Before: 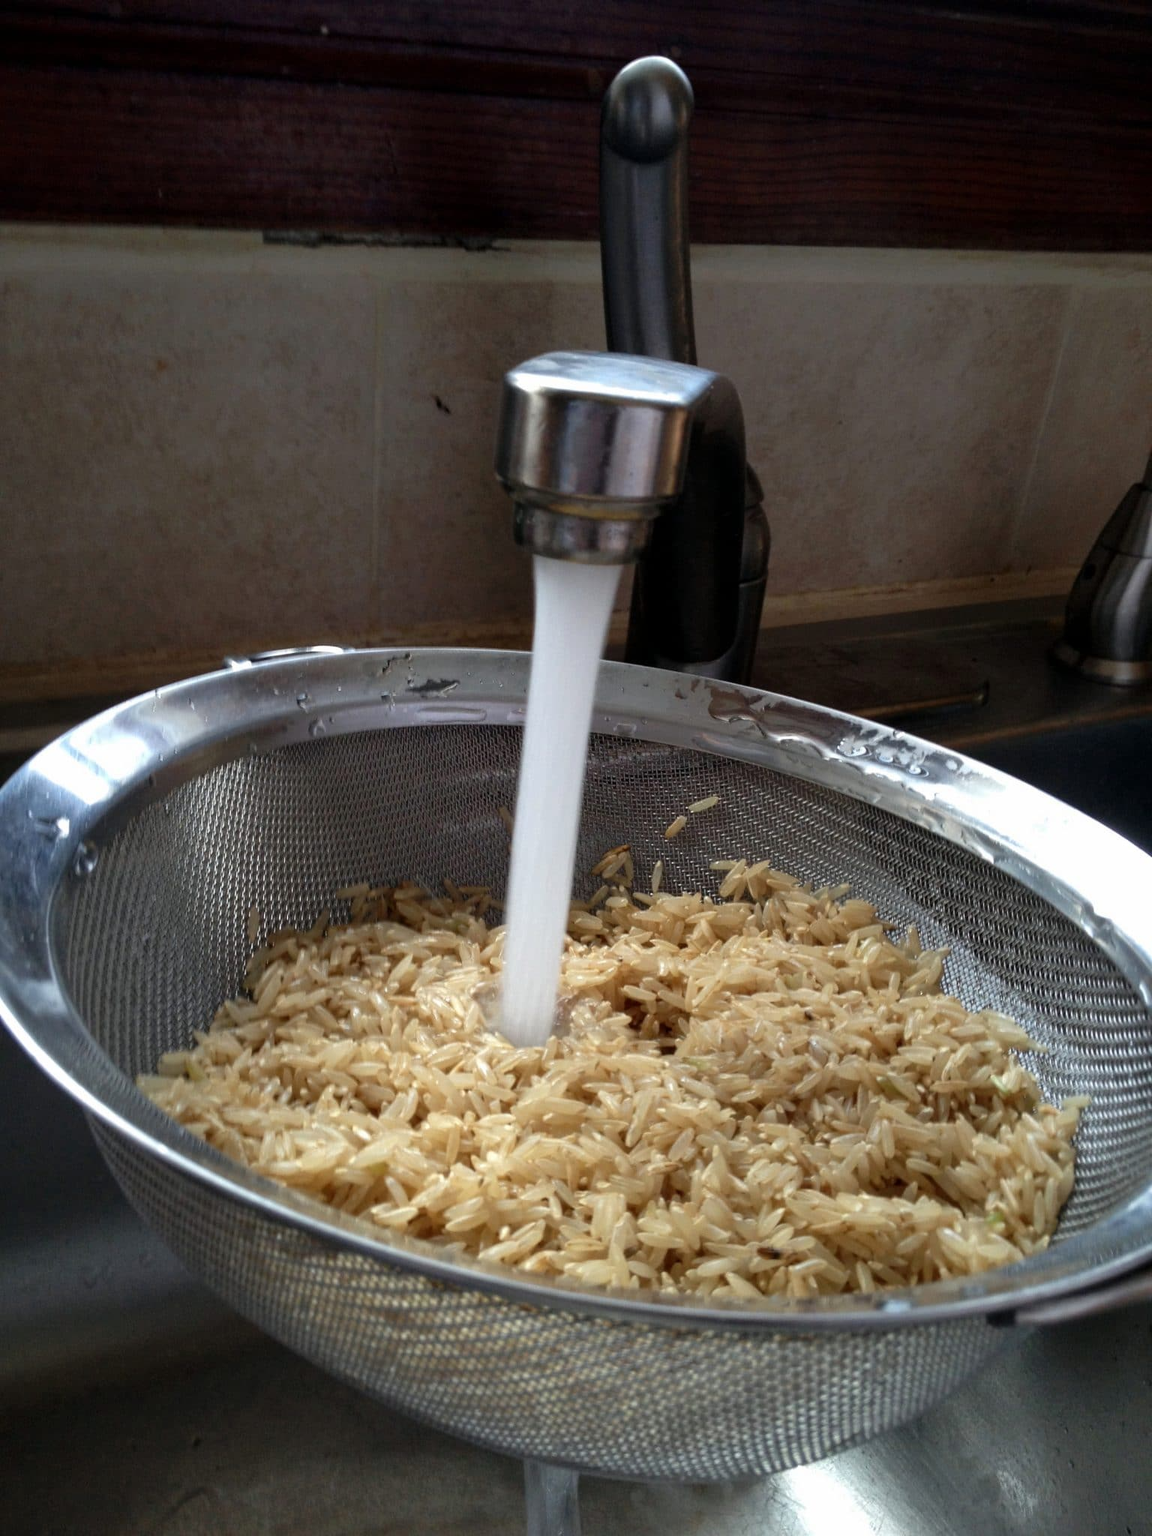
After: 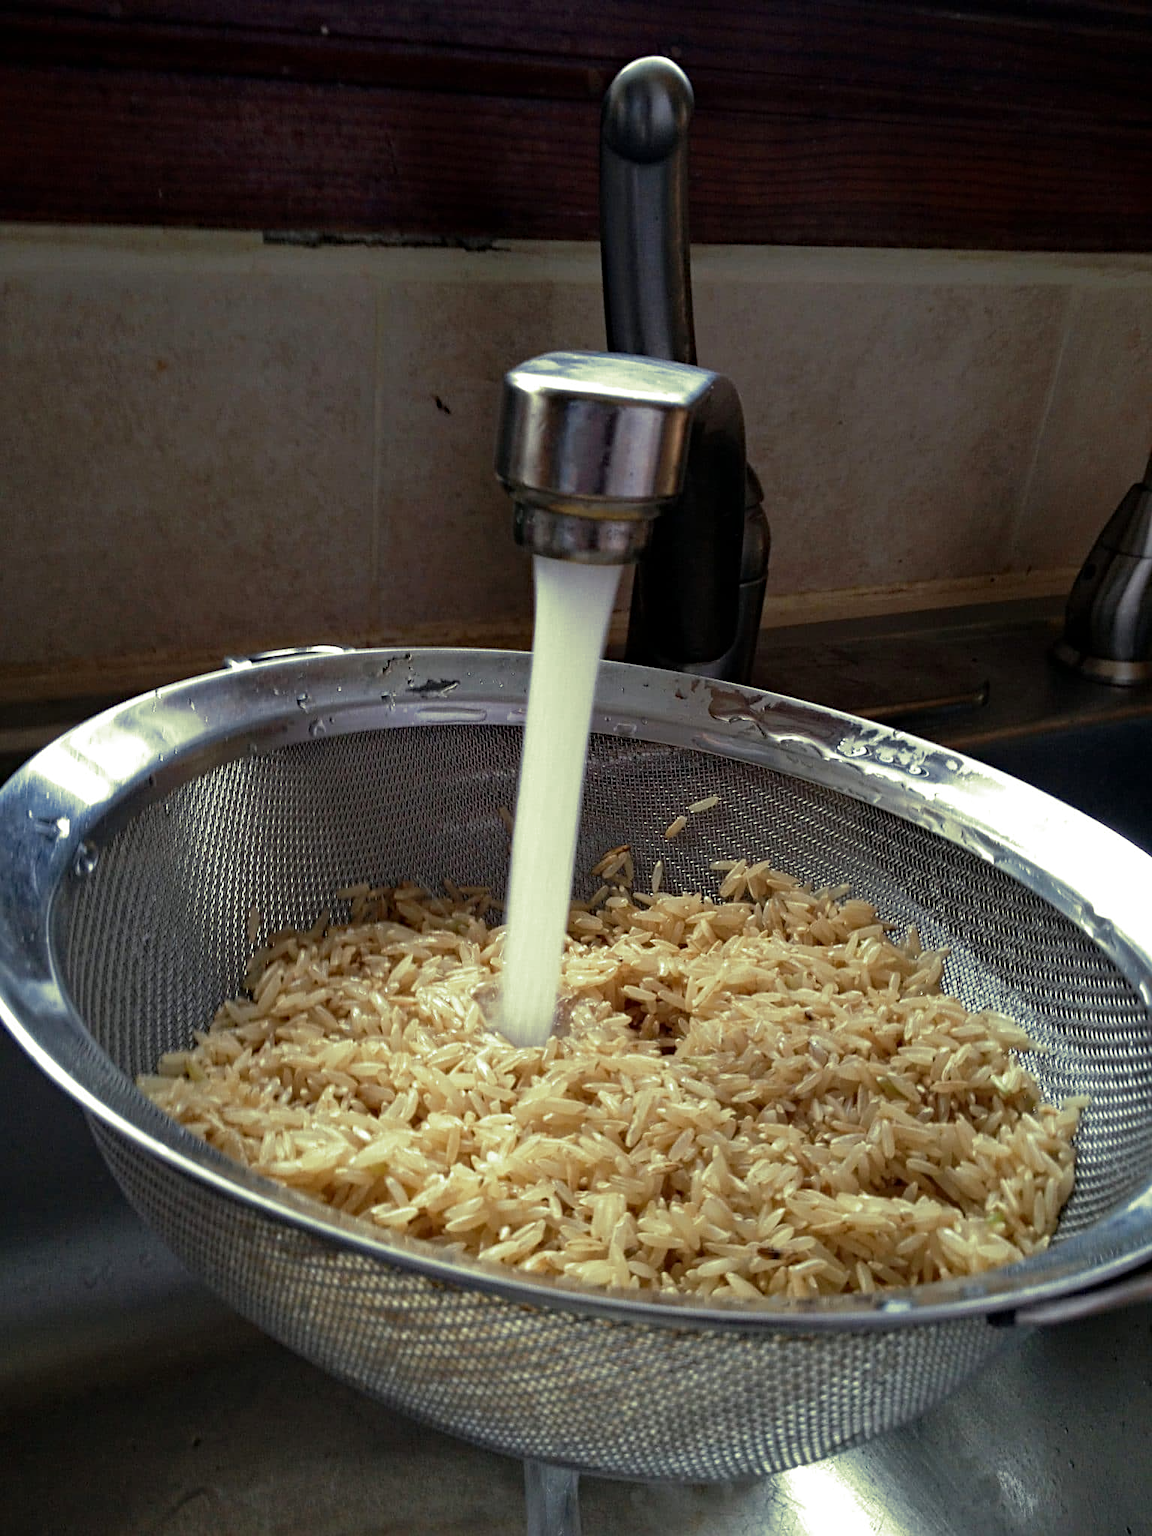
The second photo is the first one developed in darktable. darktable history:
split-toning: shadows › hue 290.82°, shadows › saturation 0.34, highlights › saturation 0.38, balance 0, compress 50%
sharpen: on, module defaults
haze removal: compatibility mode true, adaptive false
